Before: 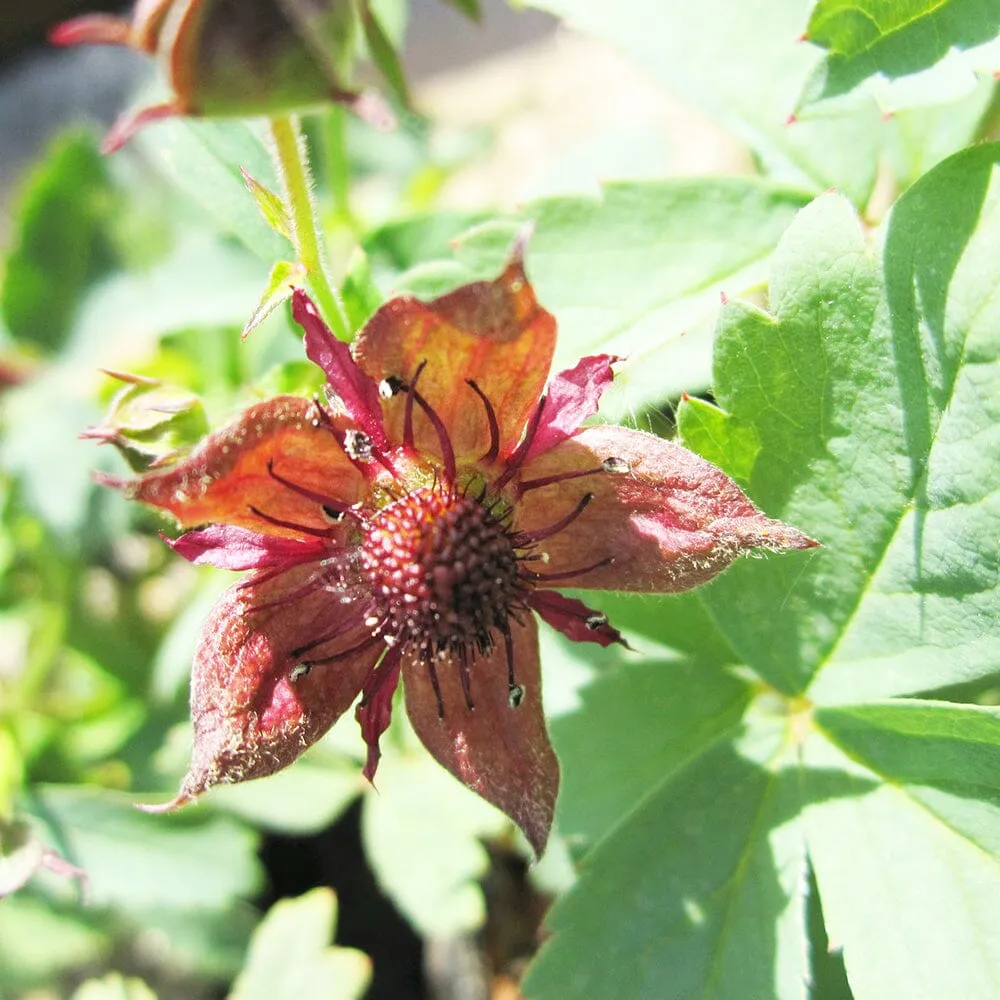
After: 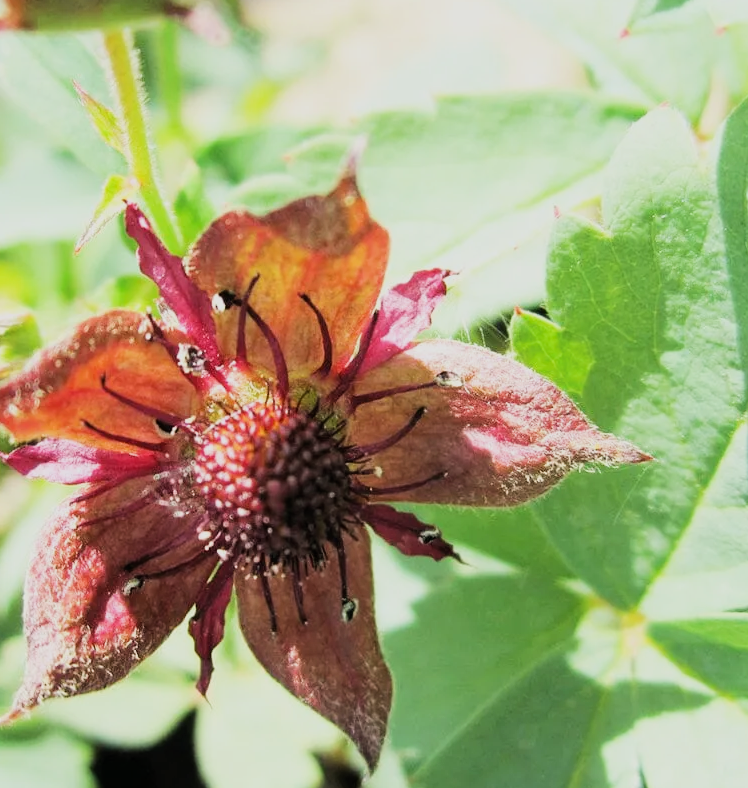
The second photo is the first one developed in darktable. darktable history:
crop: left 16.768%, top 8.653%, right 8.362%, bottom 12.485%
filmic rgb: black relative exposure -7.5 EV, white relative exposure 5 EV, hardness 3.31, contrast 1.3, contrast in shadows safe
